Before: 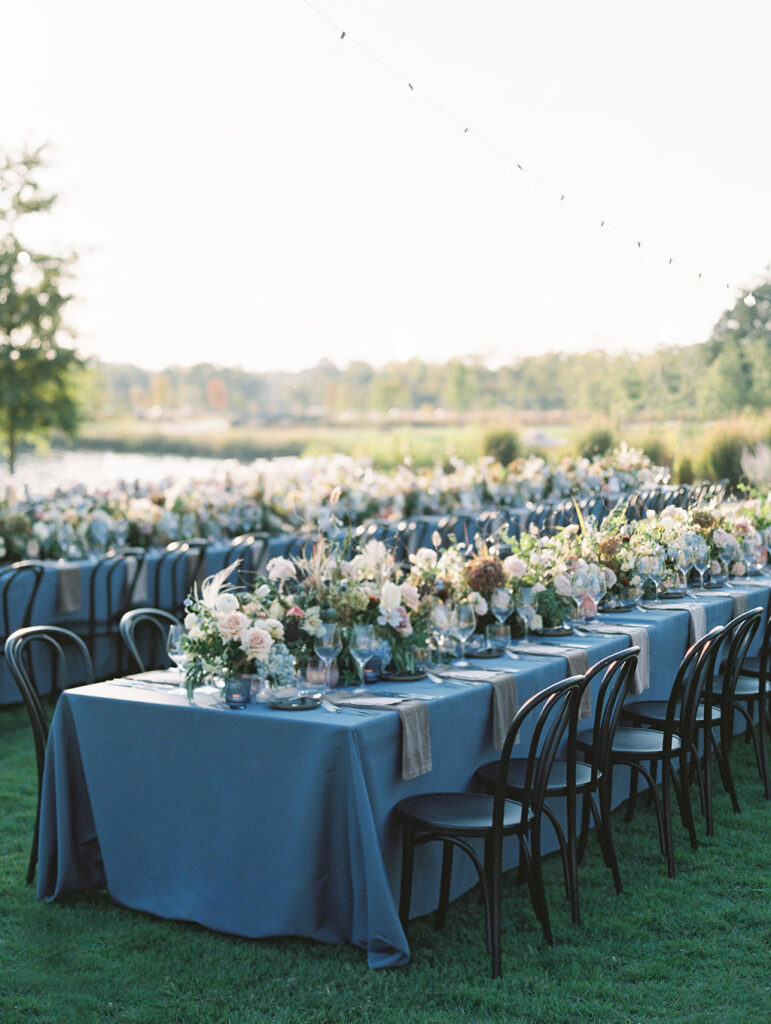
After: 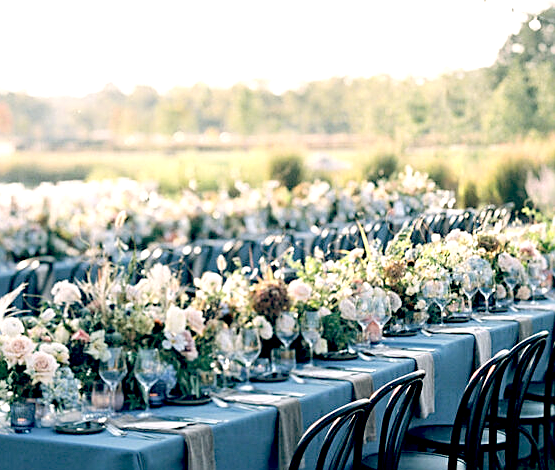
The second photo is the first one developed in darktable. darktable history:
sharpen: on, module defaults
crop and rotate: left 27.938%, top 27.046%, bottom 27.046%
color balance: lift [0.975, 0.993, 1, 1.015], gamma [1.1, 1, 1, 0.945], gain [1, 1.04, 1, 0.95]
tone equalizer: -8 EV -0.417 EV, -7 EV -0.389 EV, -6 EV -0.333 EV, -5 EV -0.222 EV, -3 EV 0.222 EV, -2 EV 0.333 EV, -1 EV 0.389 EV, +0 EV 0.417 EV, edges refinement/feathering 500, mask exposure compensation -1.25 EV, preserve details no
